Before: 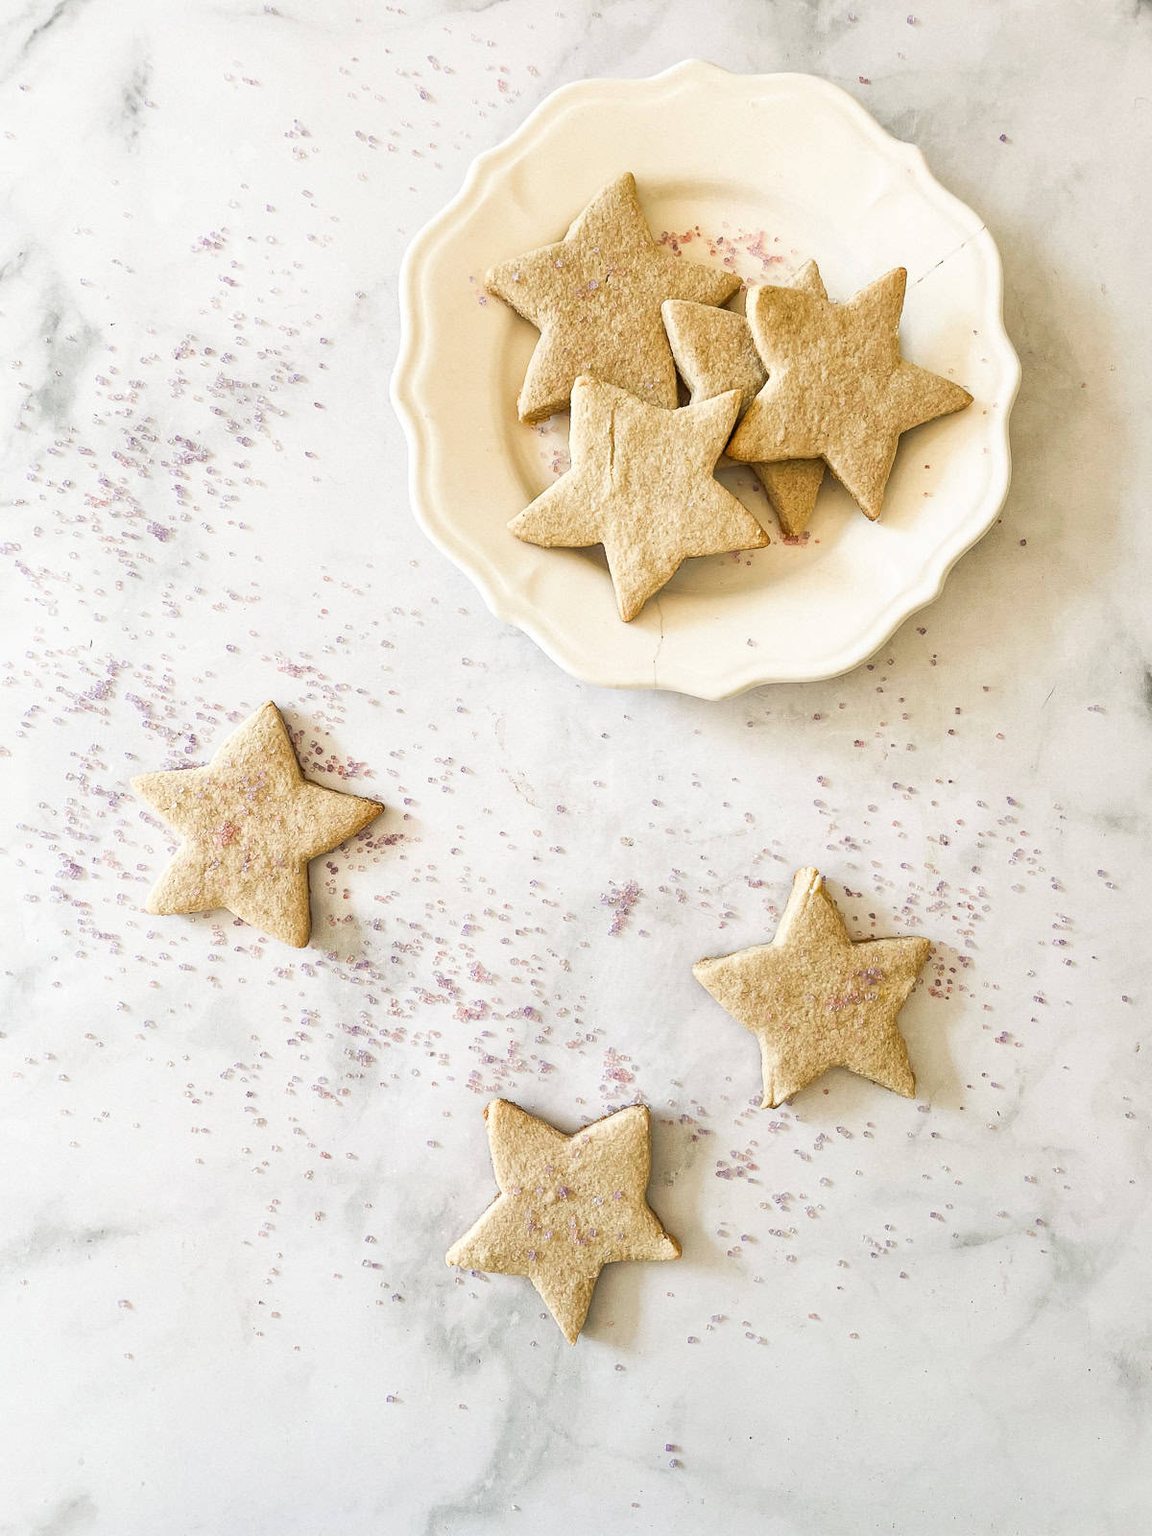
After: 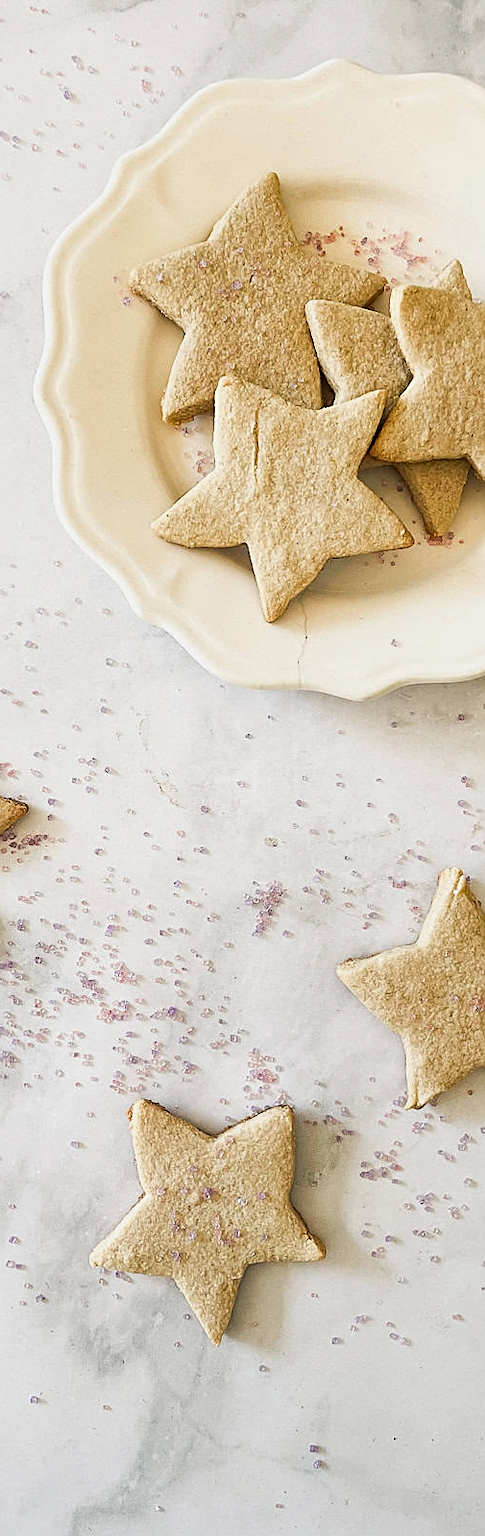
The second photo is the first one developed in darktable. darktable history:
exposure: exposure -0.168 EV, compensate exposure bias true, compensate highlight preservation false
sharpen: on, module defaults
crop: left 30.94%, right 26.909%
